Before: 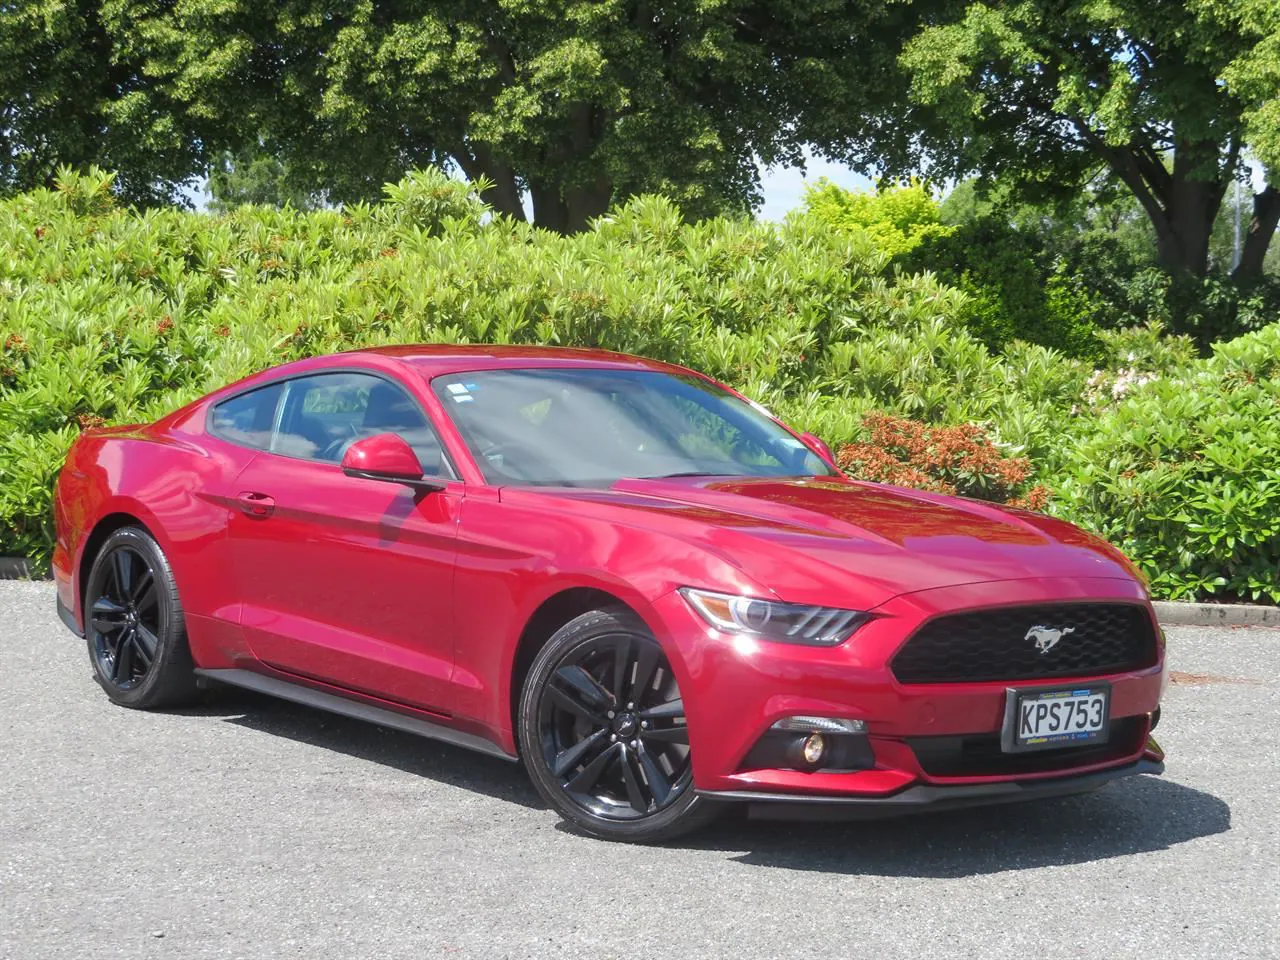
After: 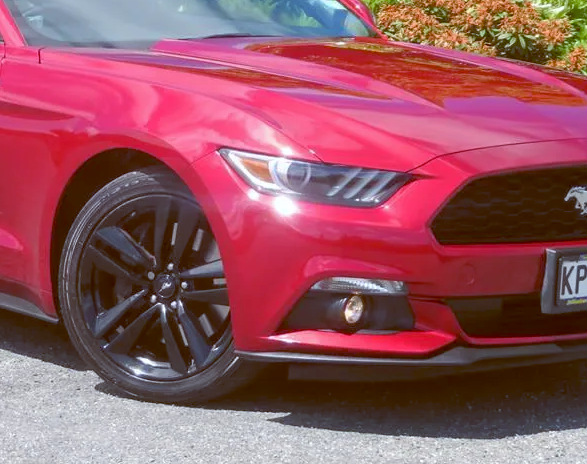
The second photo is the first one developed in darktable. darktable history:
color balance: lift [1, 1.015, 1.004, 0.985], gamma [1, 0.958, 0.971, 1.042], gain [1, 0.956, 0.977, 1.044]
crop: left 35.976%, top 45.819%, right 18.162%, bottom 5.807%
